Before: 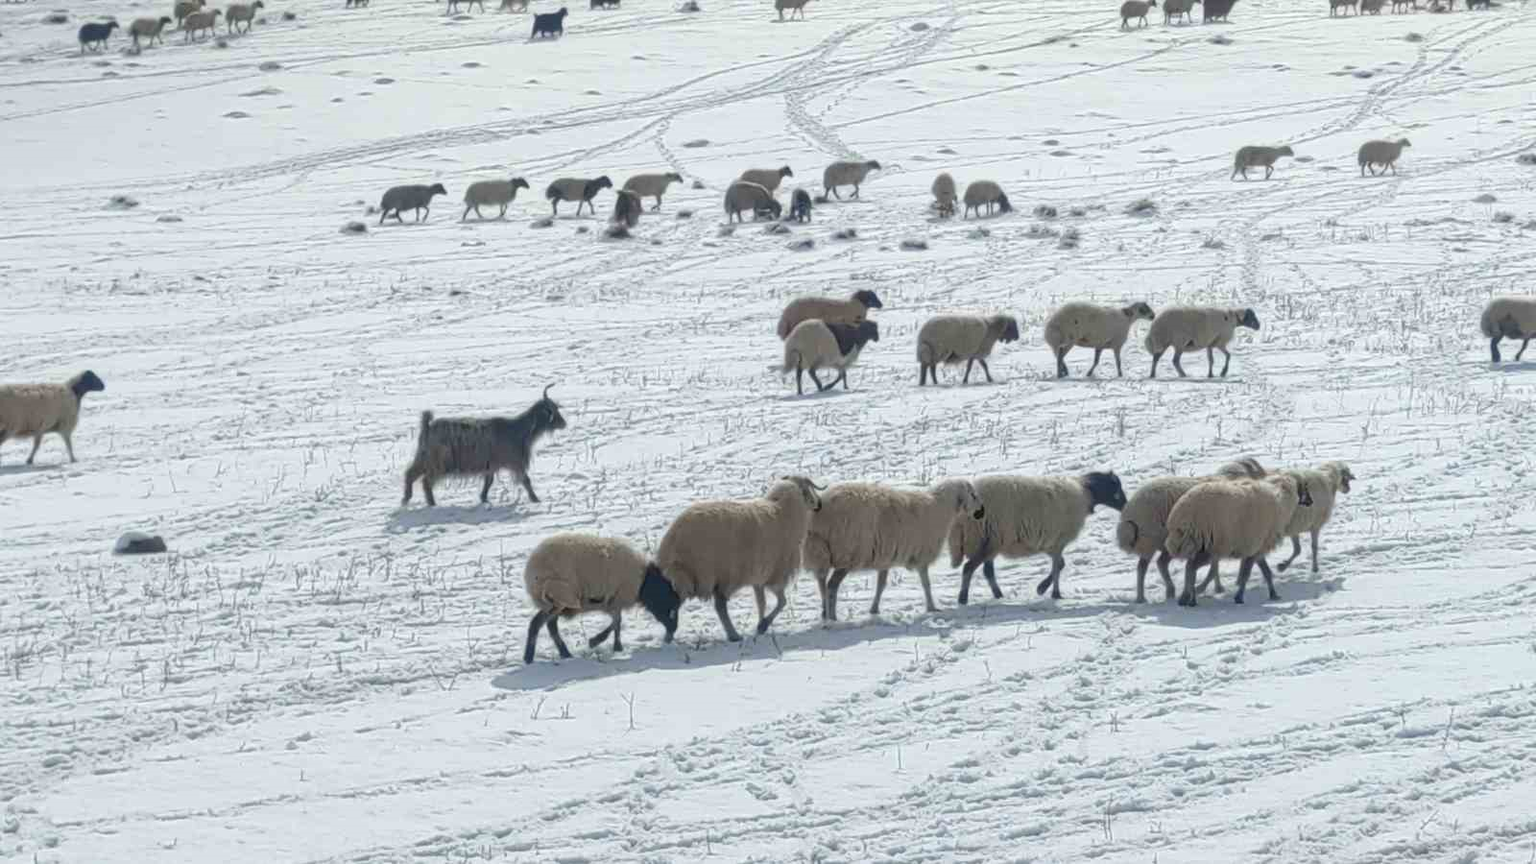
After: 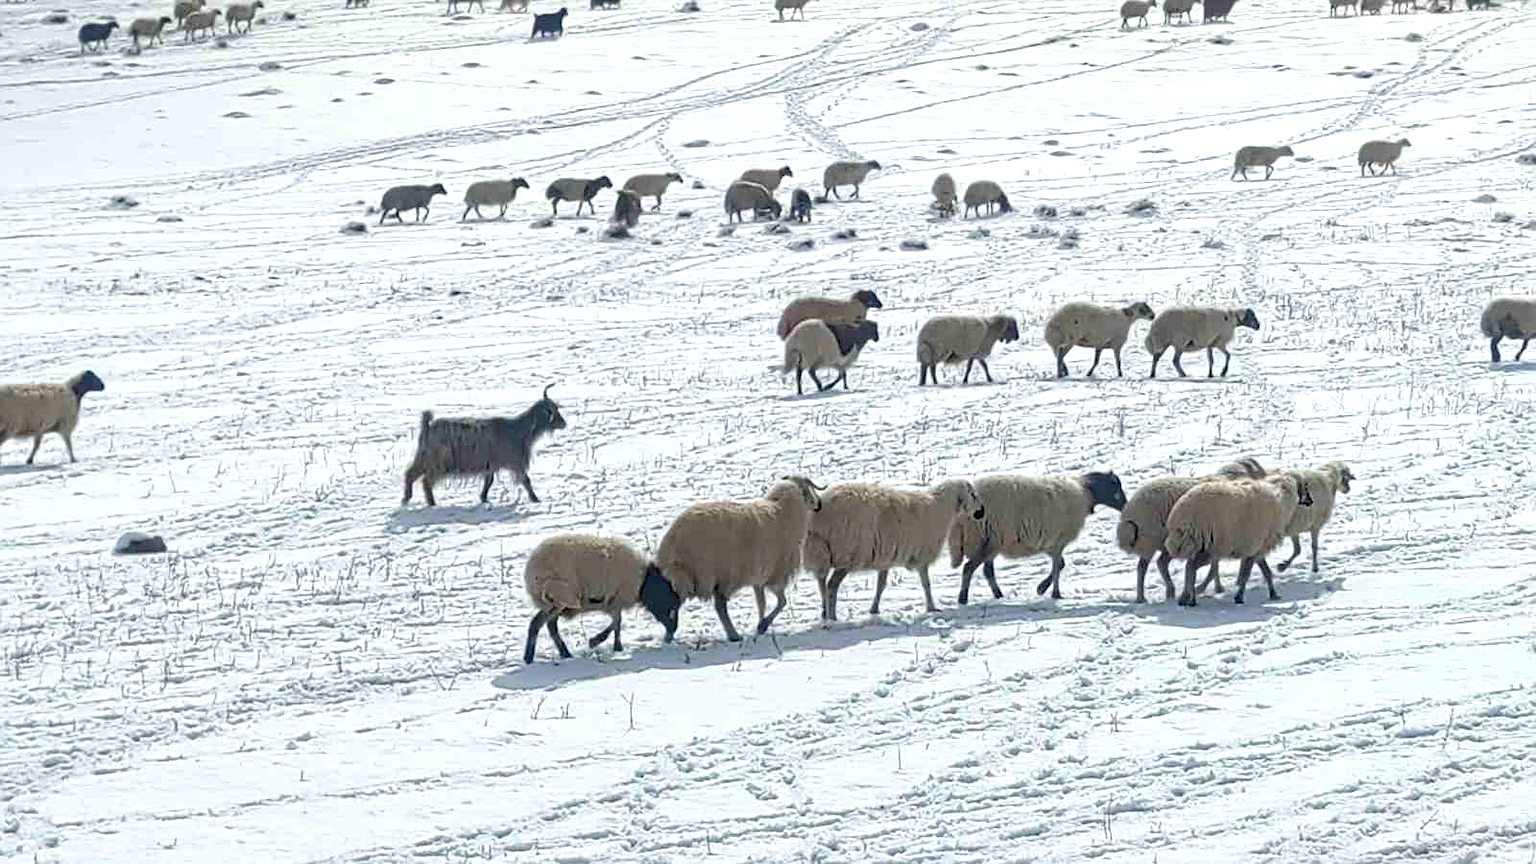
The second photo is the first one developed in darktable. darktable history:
sharpen: on, module defaults
haze removal: compatibility mode true, adaptive false
tone equalizer: -8 EV -0.443 EV, -7 EV -0.411 EV, -6 EV -0.338 EV, -5 EV -0.247 EV, -3 EV 0.257 EV, -2 EV 0.309 EV, -1 EV 0.389 EV, +0 EV 0.409 EV
